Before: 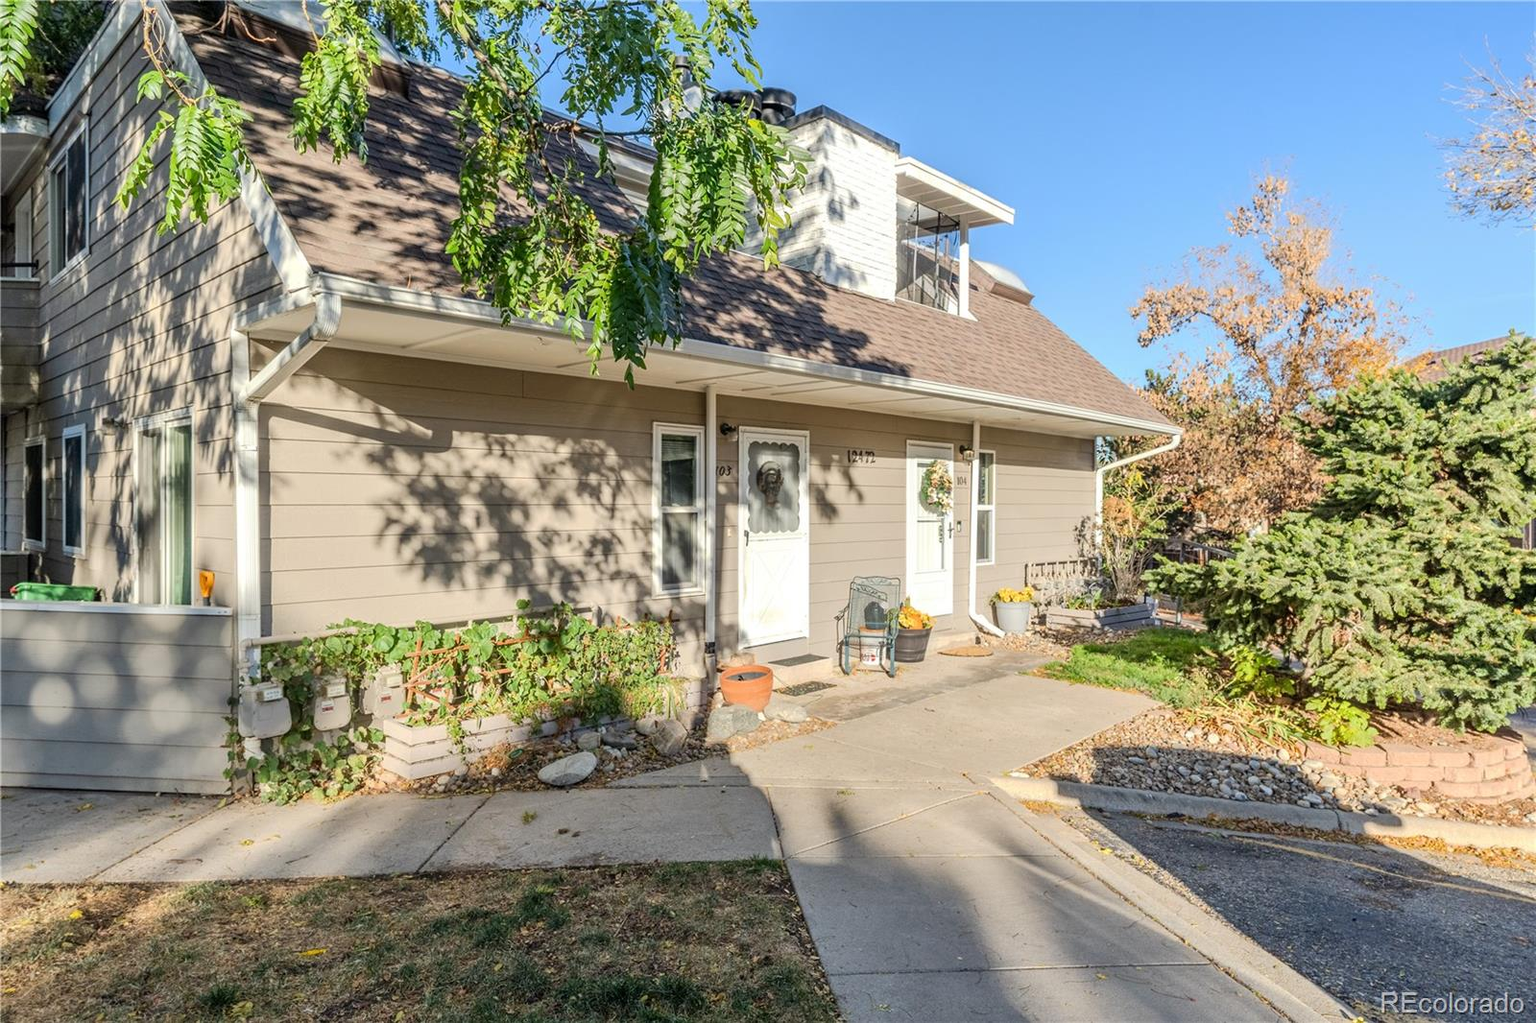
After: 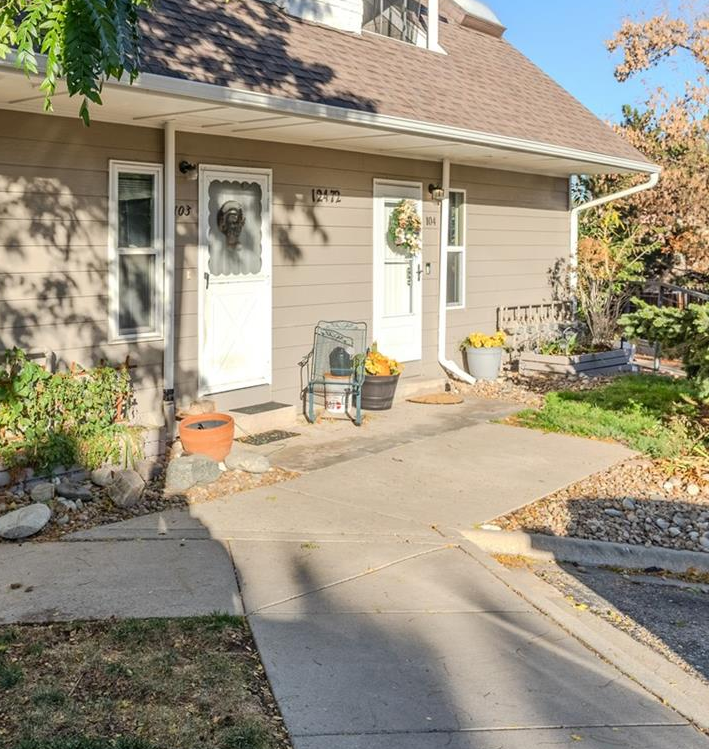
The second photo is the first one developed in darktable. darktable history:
crop: left 35.701%, top 26.273%, right 19.958%, bottom 3.378%
